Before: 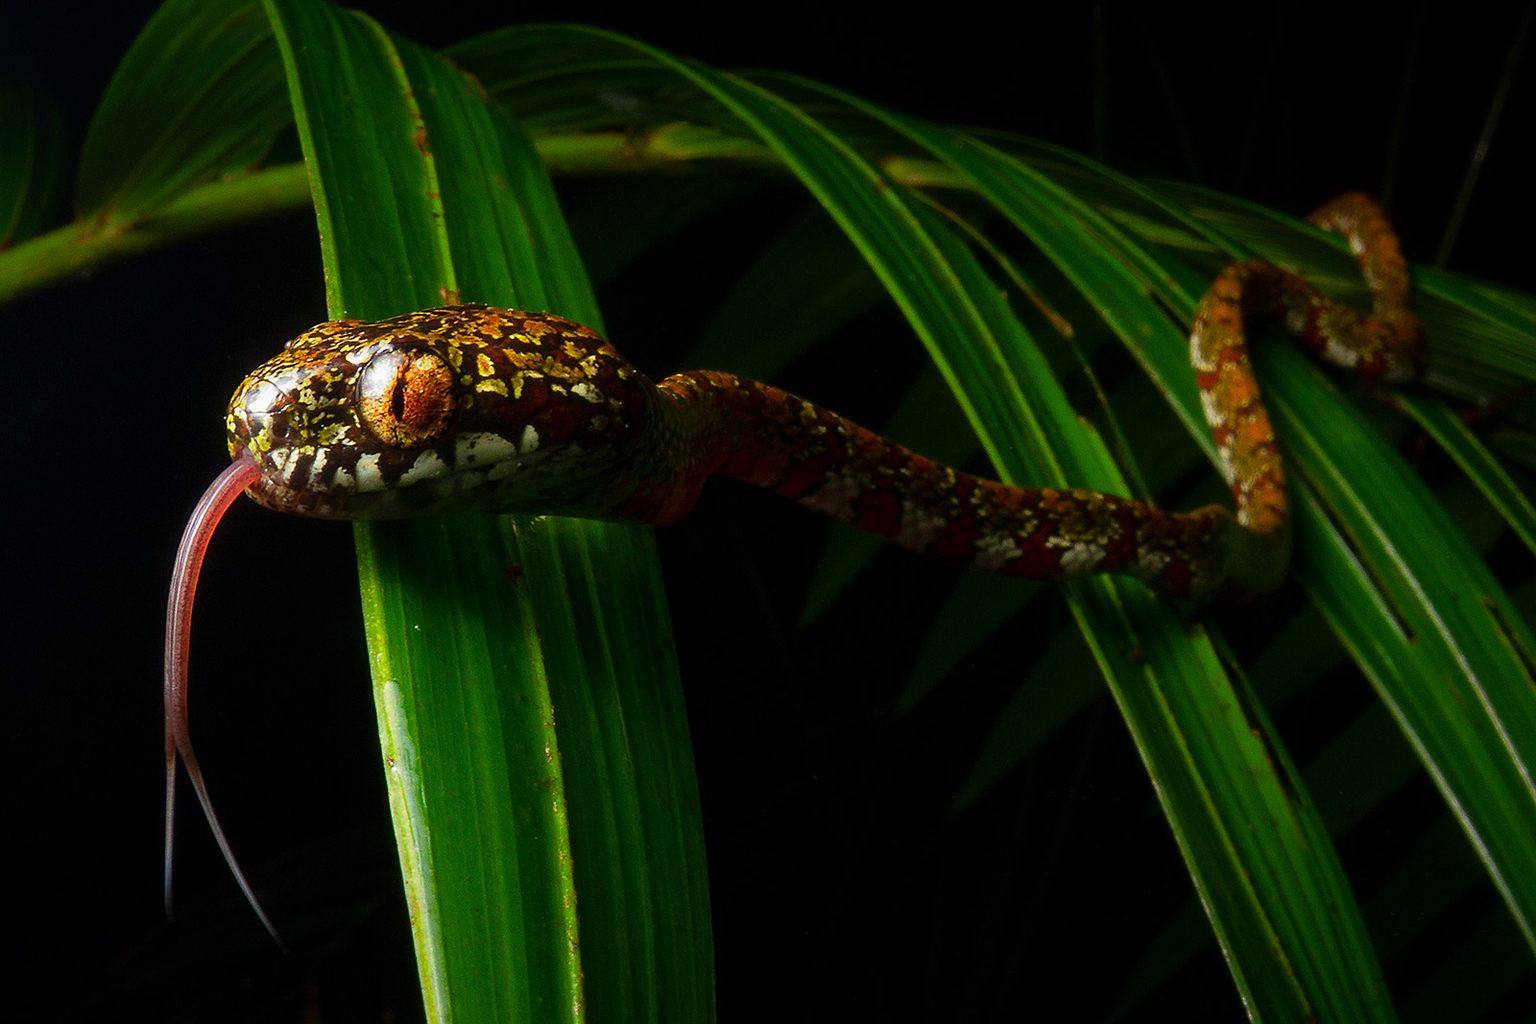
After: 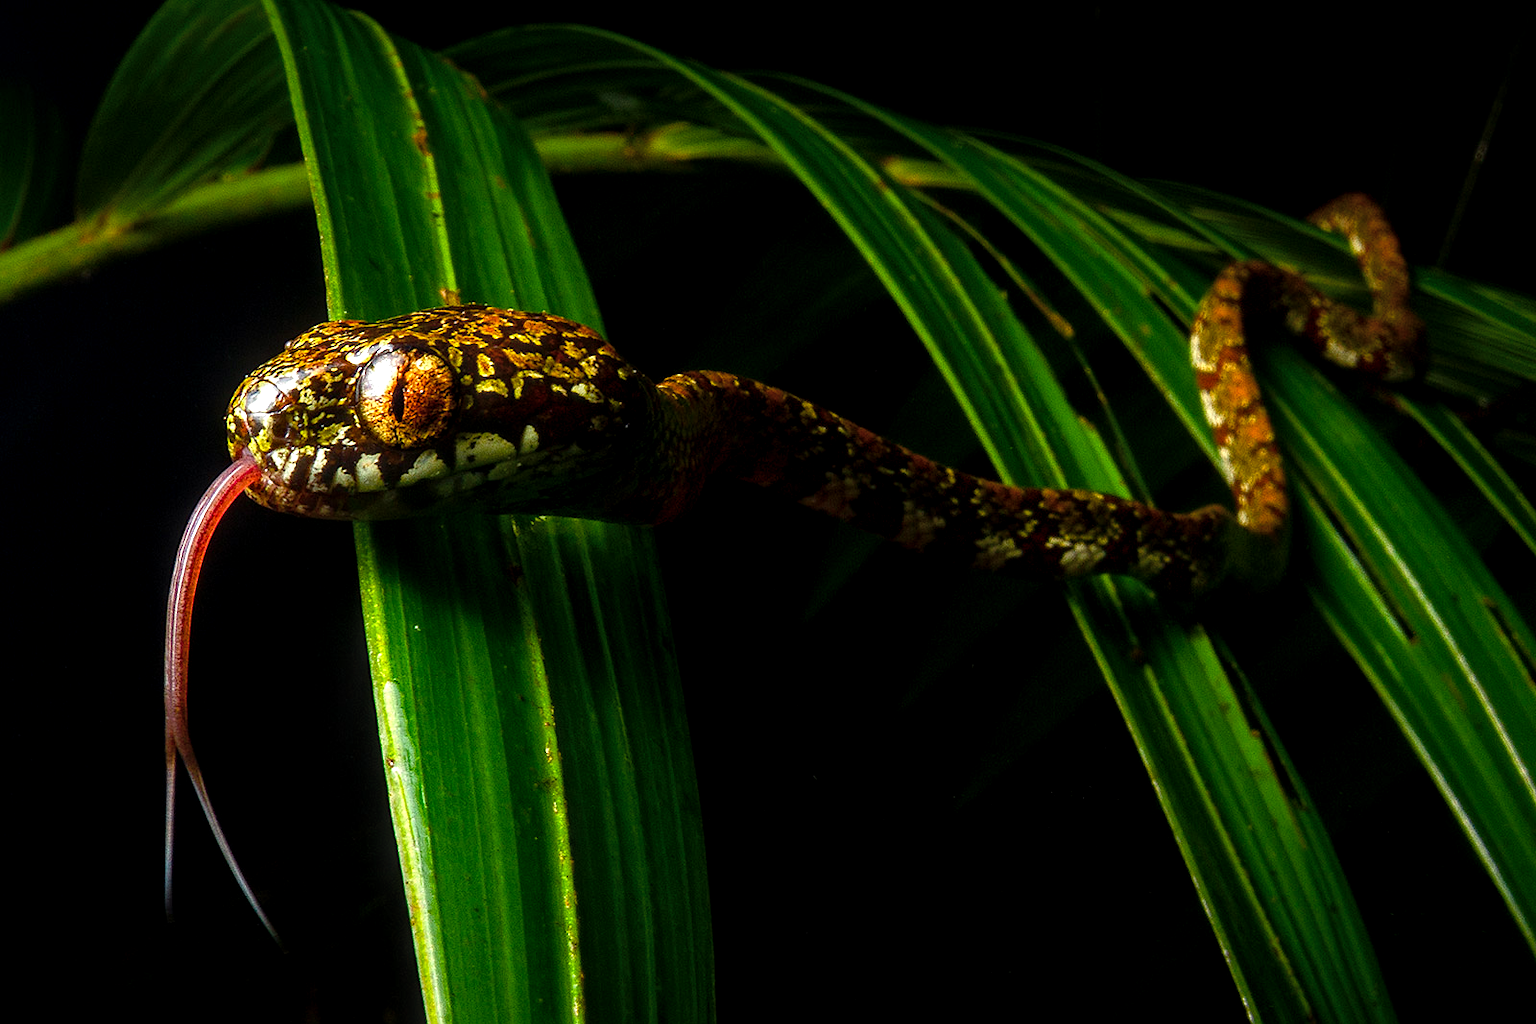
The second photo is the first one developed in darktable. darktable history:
color balance rgb: perceptual saturation grading › mid-tones 6.33%, perceptual saturation grading › shadows 72.44%, perceptual brilliance grading › highlights 11.59%, contrast 5.05%
local contrast: highlights 25%, detail 150%
